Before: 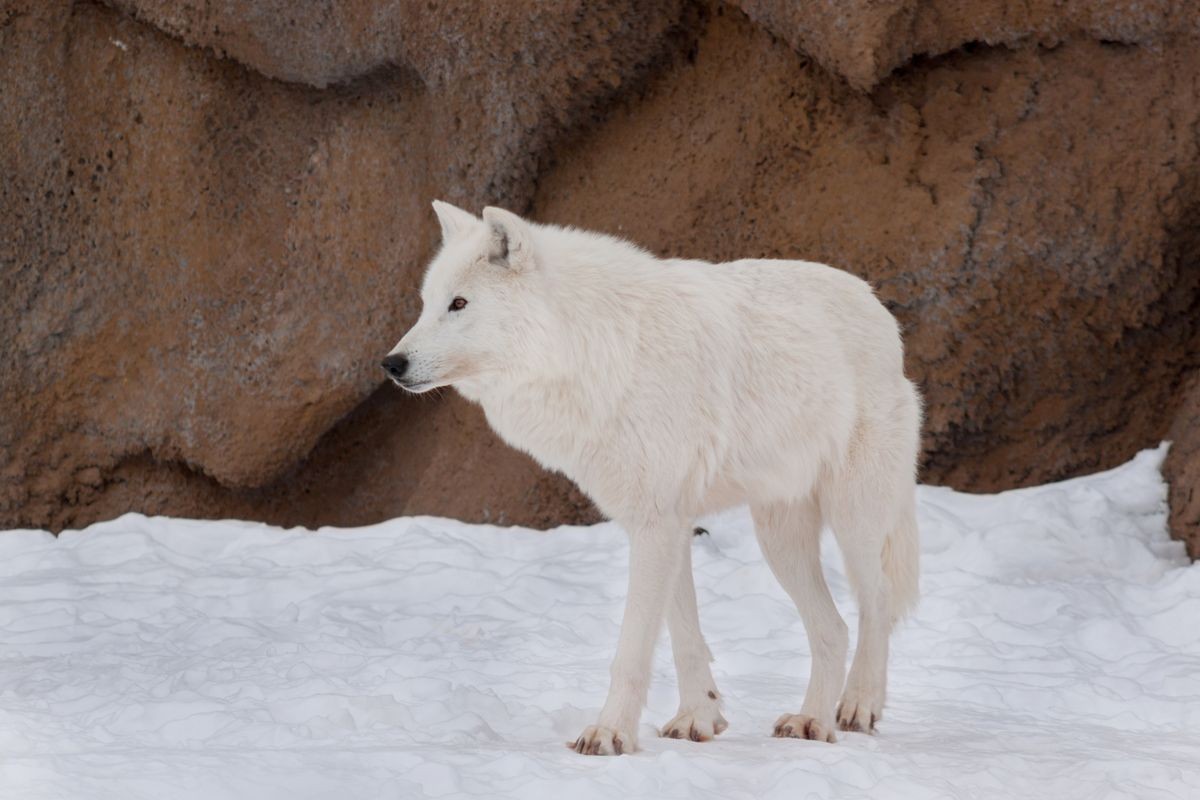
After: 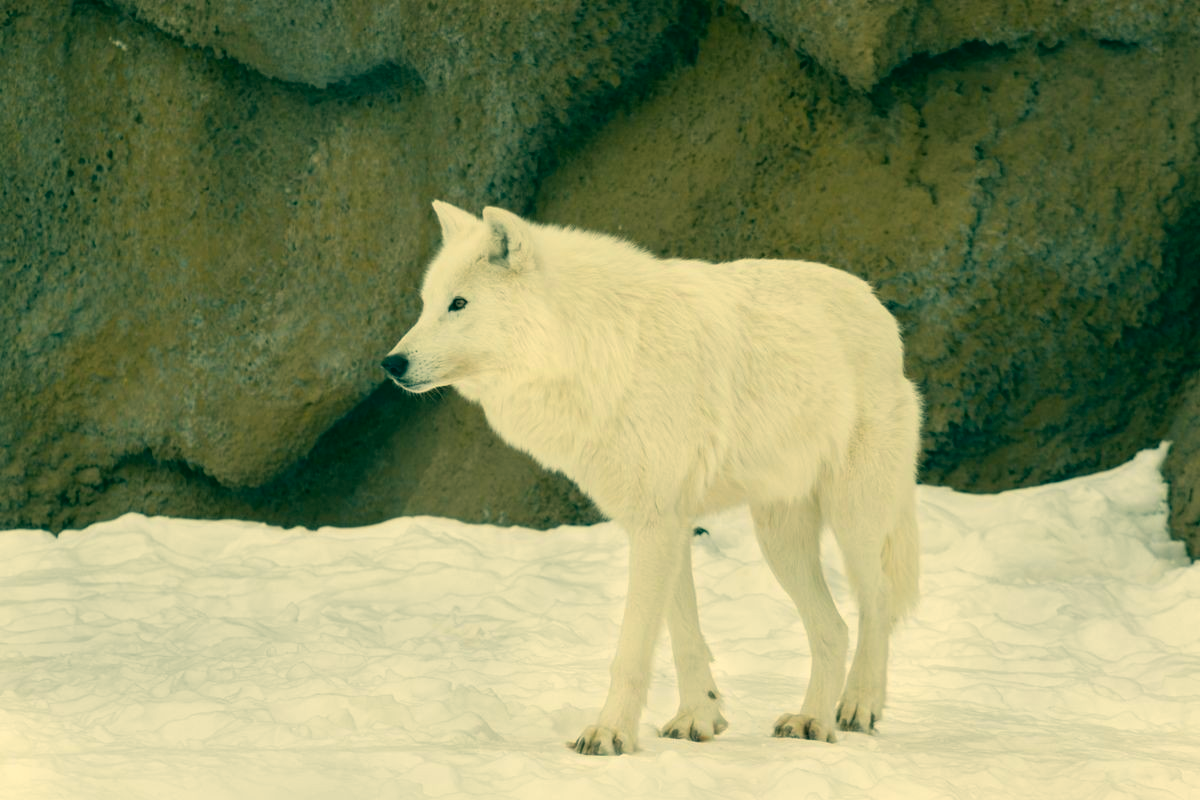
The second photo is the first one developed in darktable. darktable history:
color correction: highlights a* 1.72, highlights b* 34.68, shadows a* -36.15, shadows b* -5.9
exposure: exposure 0.297 EV, compensate highlight preservation false
